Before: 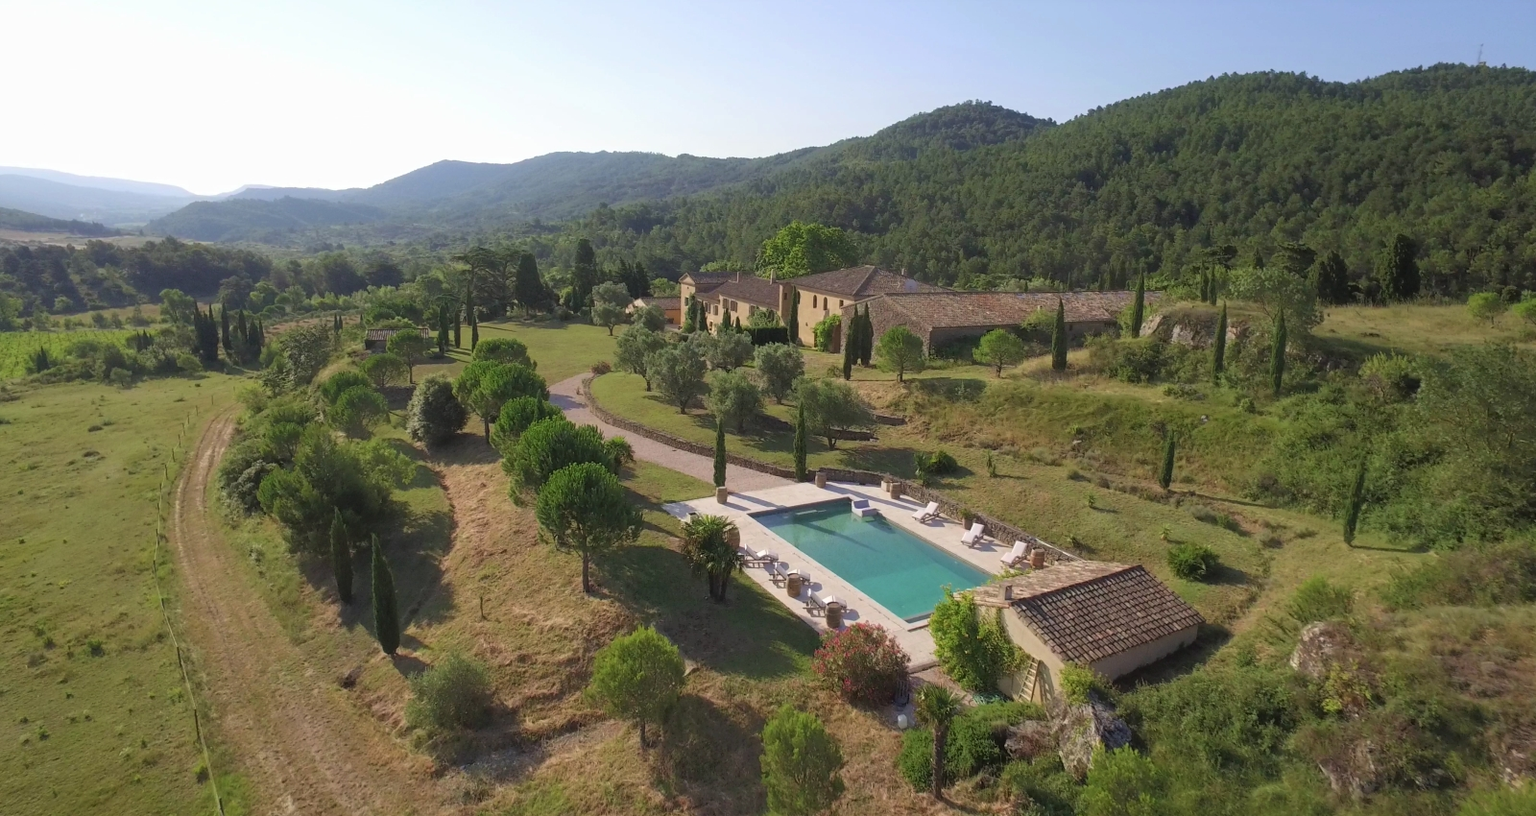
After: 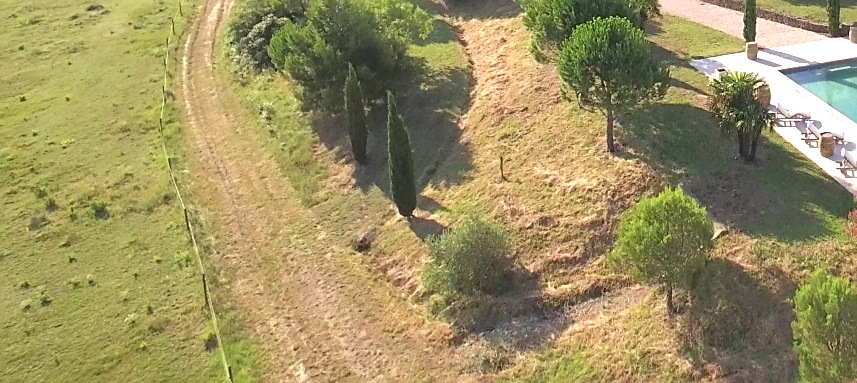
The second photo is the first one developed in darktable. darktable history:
crop and rotate: top 54.753%, right 46.417%, bottom 0.175%
exposure: black level correction 0, exposure 1.2 EV, compensate exposure bias true, compensate highlight preservation false
sharpen: on, module defaults
